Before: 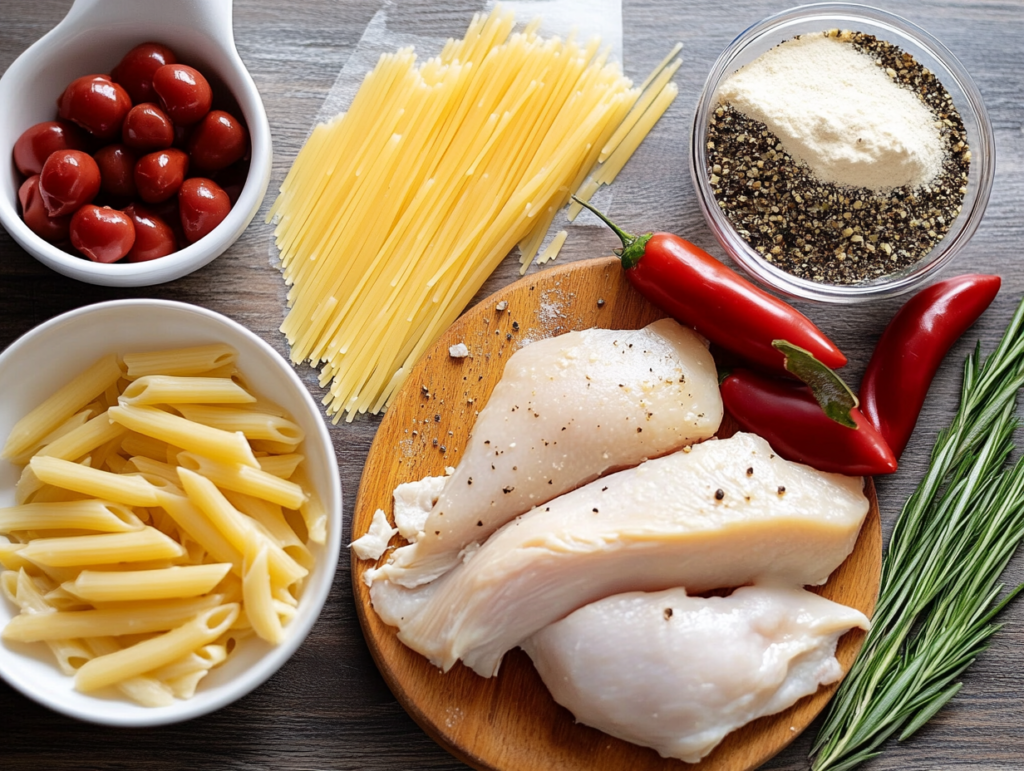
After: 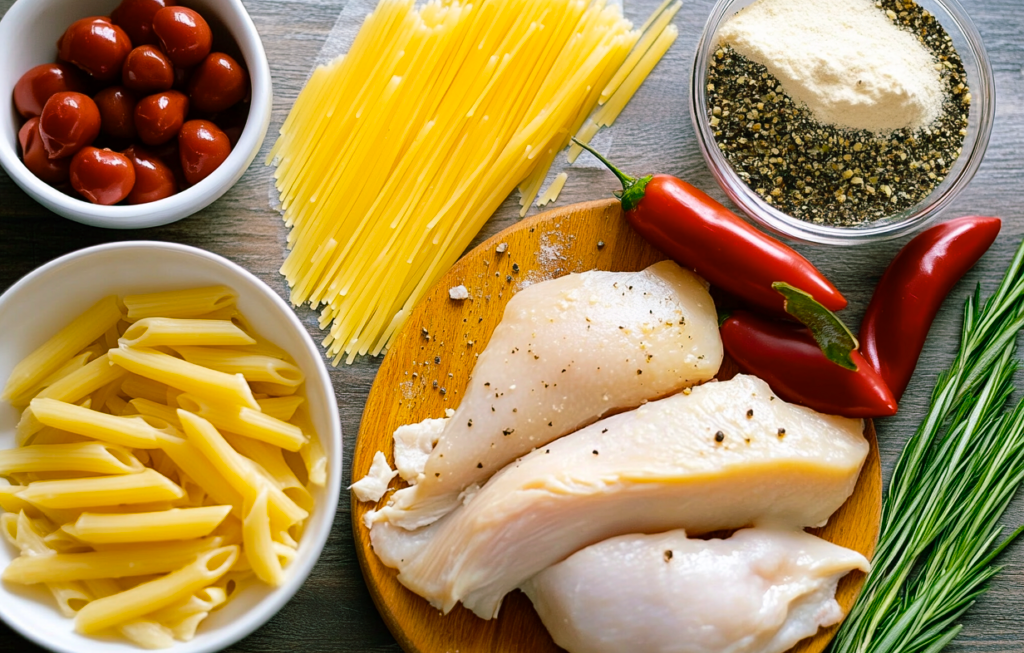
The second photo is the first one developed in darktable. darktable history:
crop: top 7.613%, bottom 7.686%
color balance rgb: shadows lift › chroma 12.023%, shadows lift › hue 132.83°, perceptual saturation grading › global saturation 9.9%, global vibrance 40.699%
